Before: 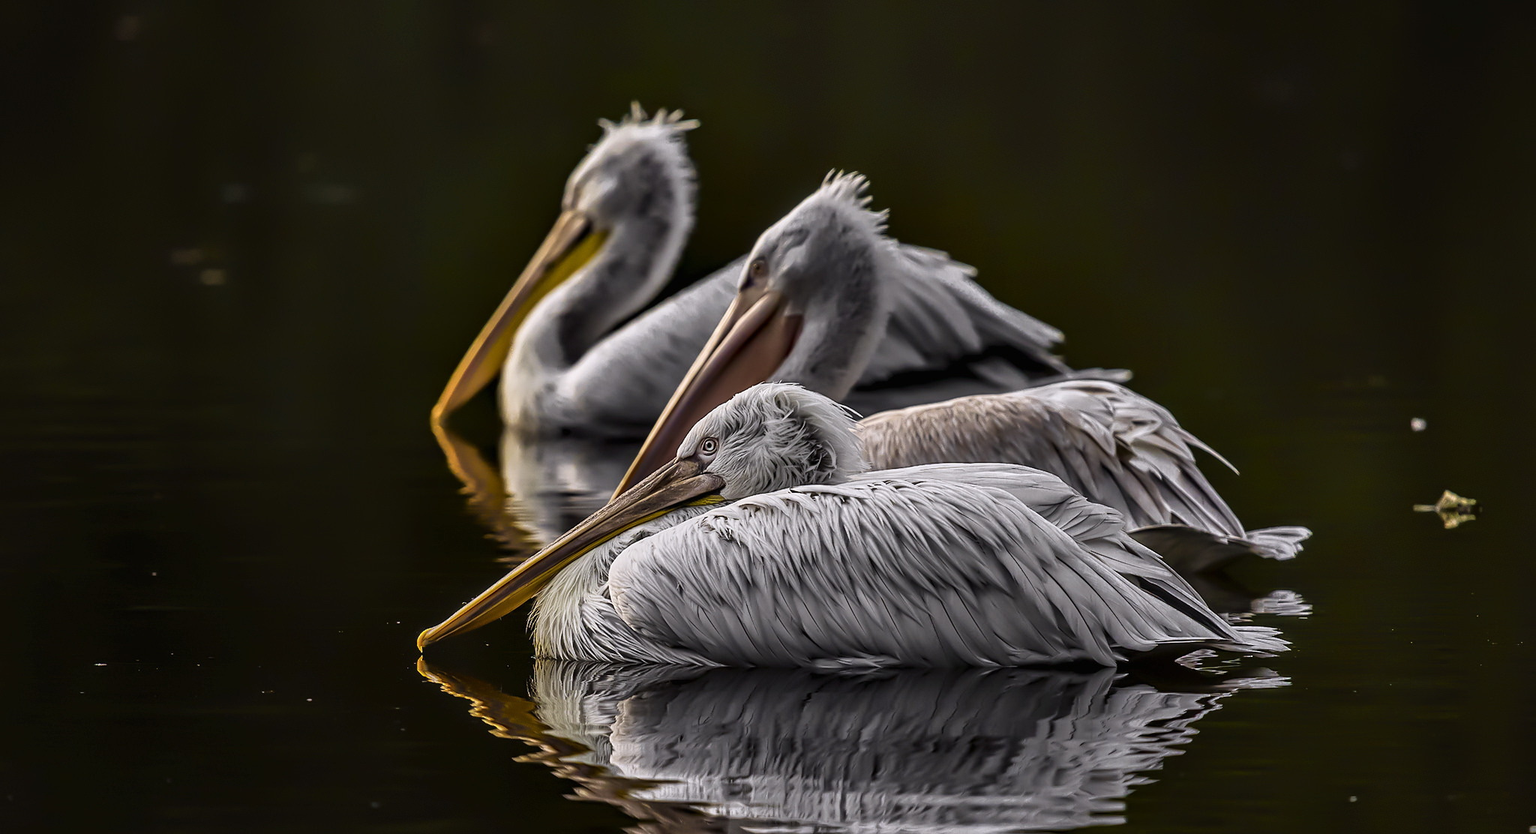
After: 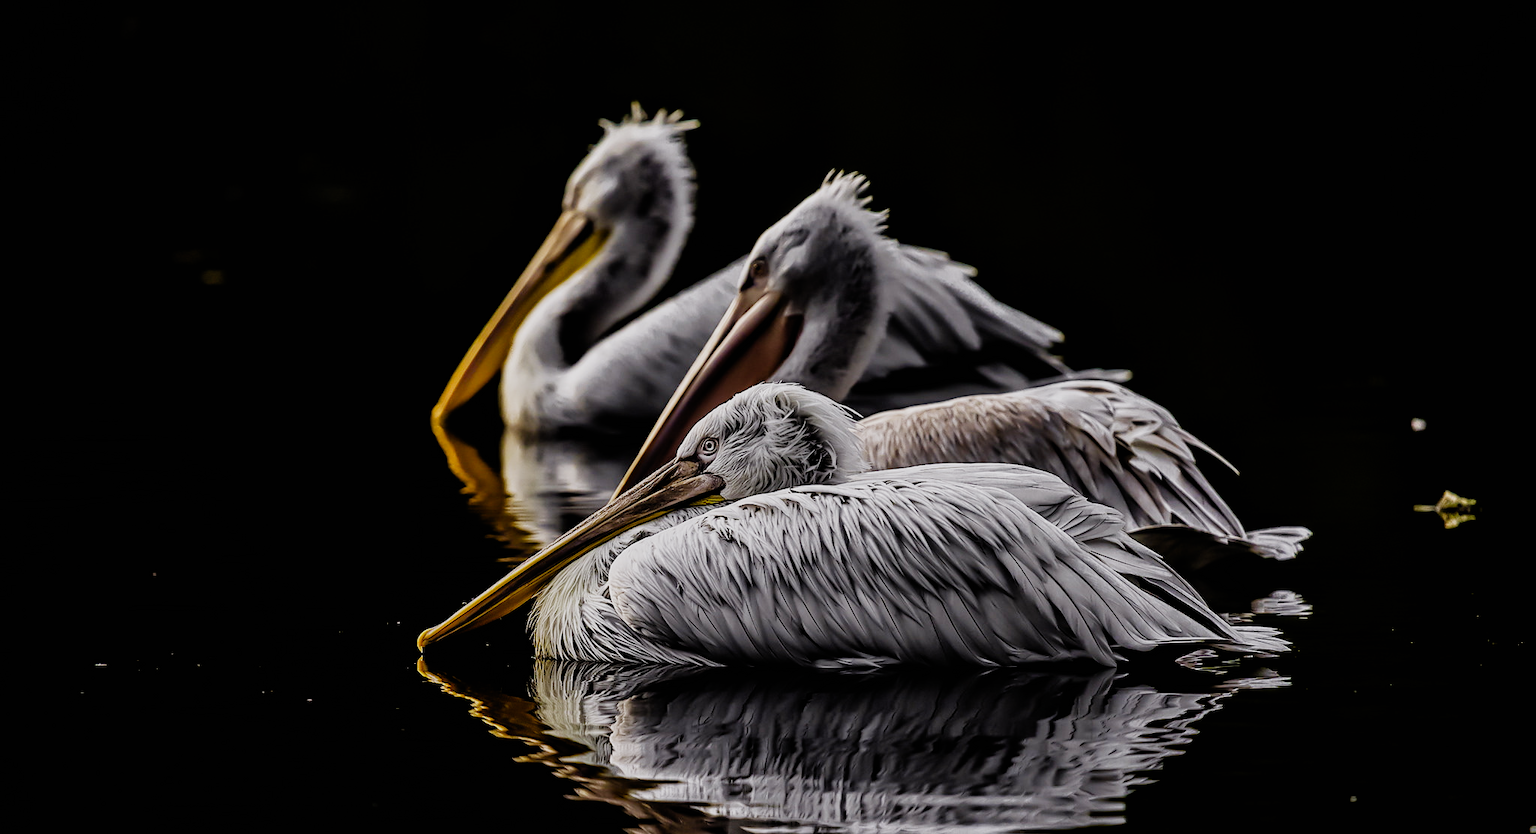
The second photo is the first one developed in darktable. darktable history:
filmic rgb: black relative exposure -5.14 EV, white relative exposure 3.97 EV, hardness 2.88, contrast 1.298, preserve chrominance no, color science v5 (2021)
